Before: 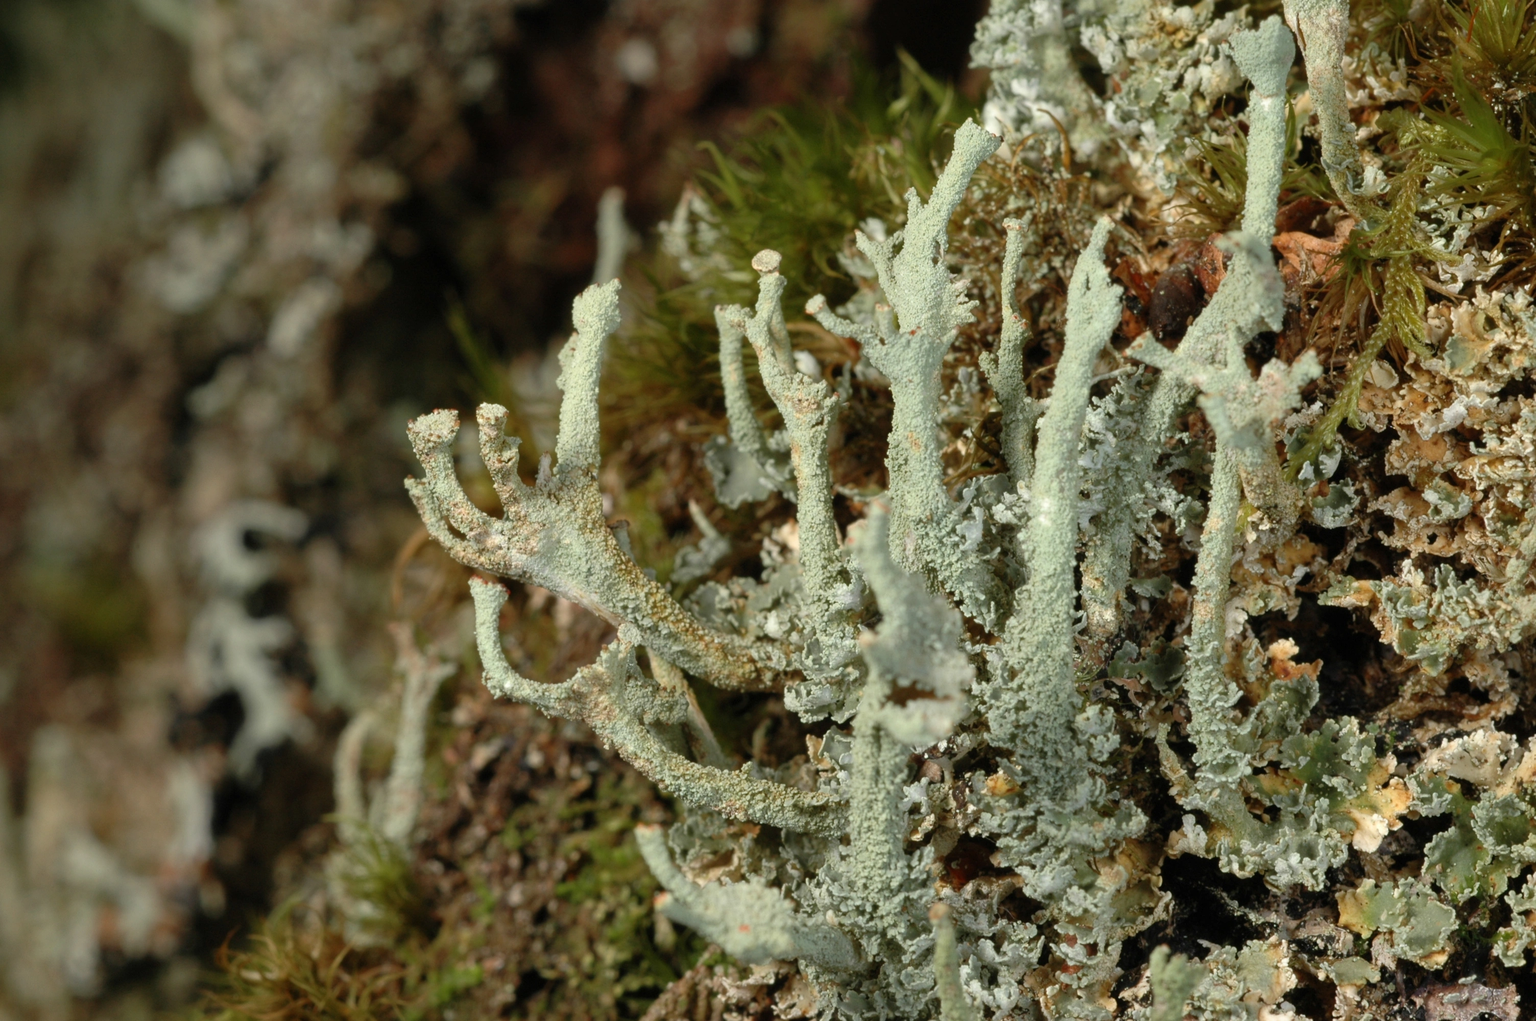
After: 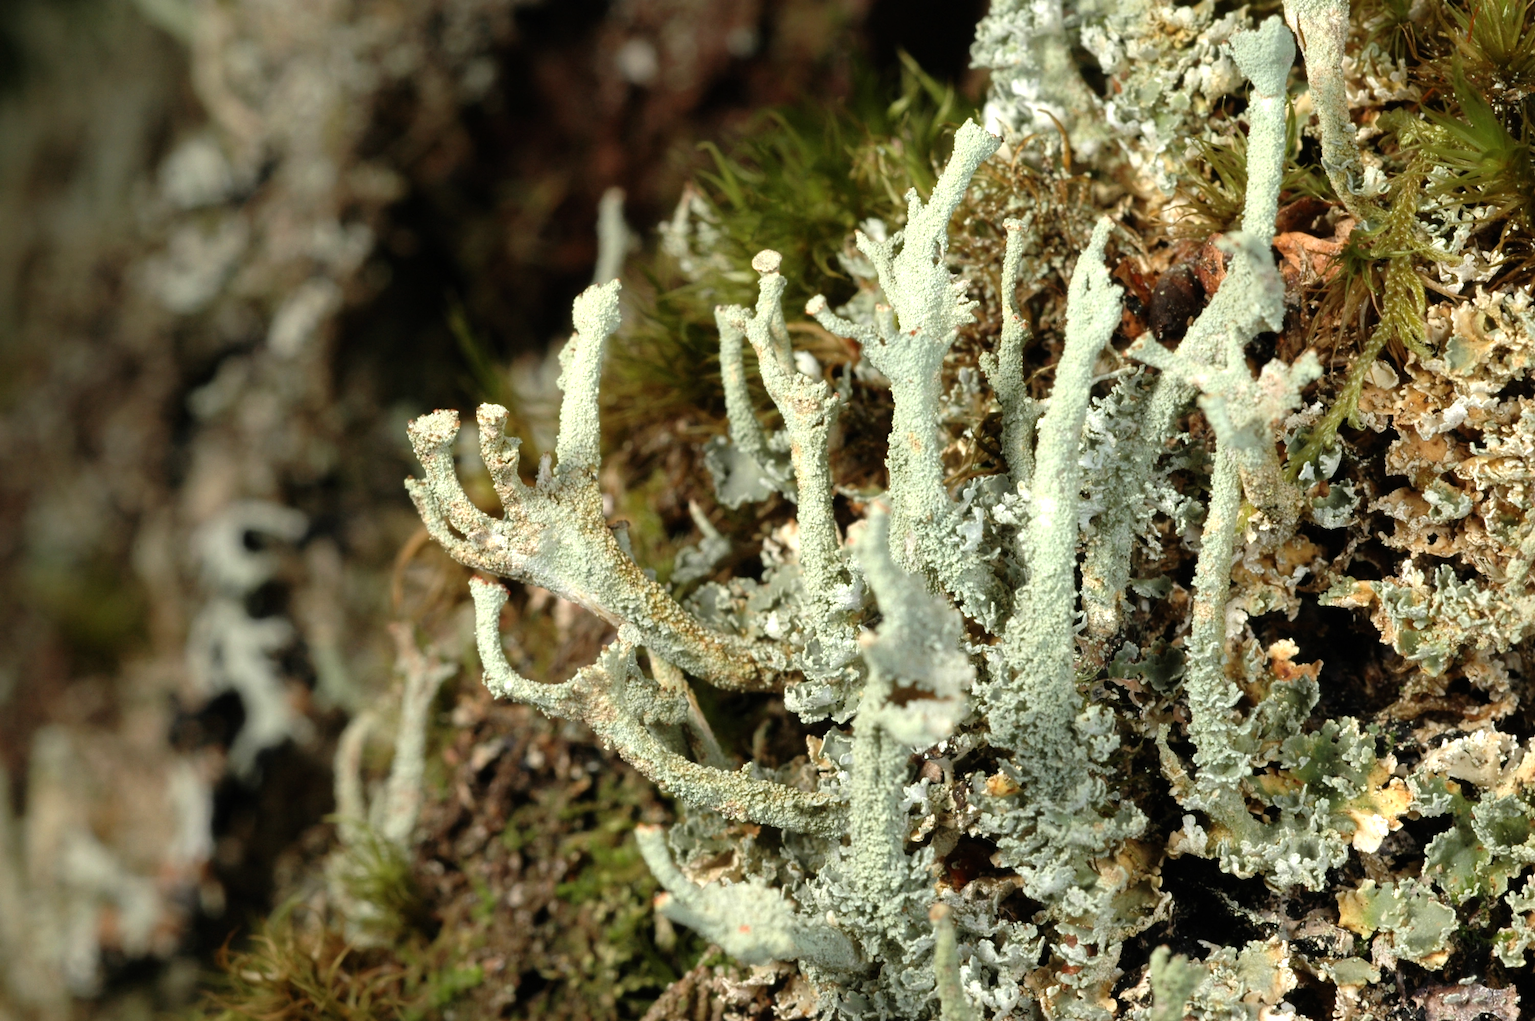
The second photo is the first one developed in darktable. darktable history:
tone equalizer: -8 EV -0.714 EV, -7 EV -0.7 EV, -6 EV -0.602 EV, -5 EV -0.387 EV, -3 EV 0.39 EV, -2 EV 0.6 EV, -1 EV 0.696 EV, +0 EV 0.725 EV, mask exposure compensation -0.505 EV
